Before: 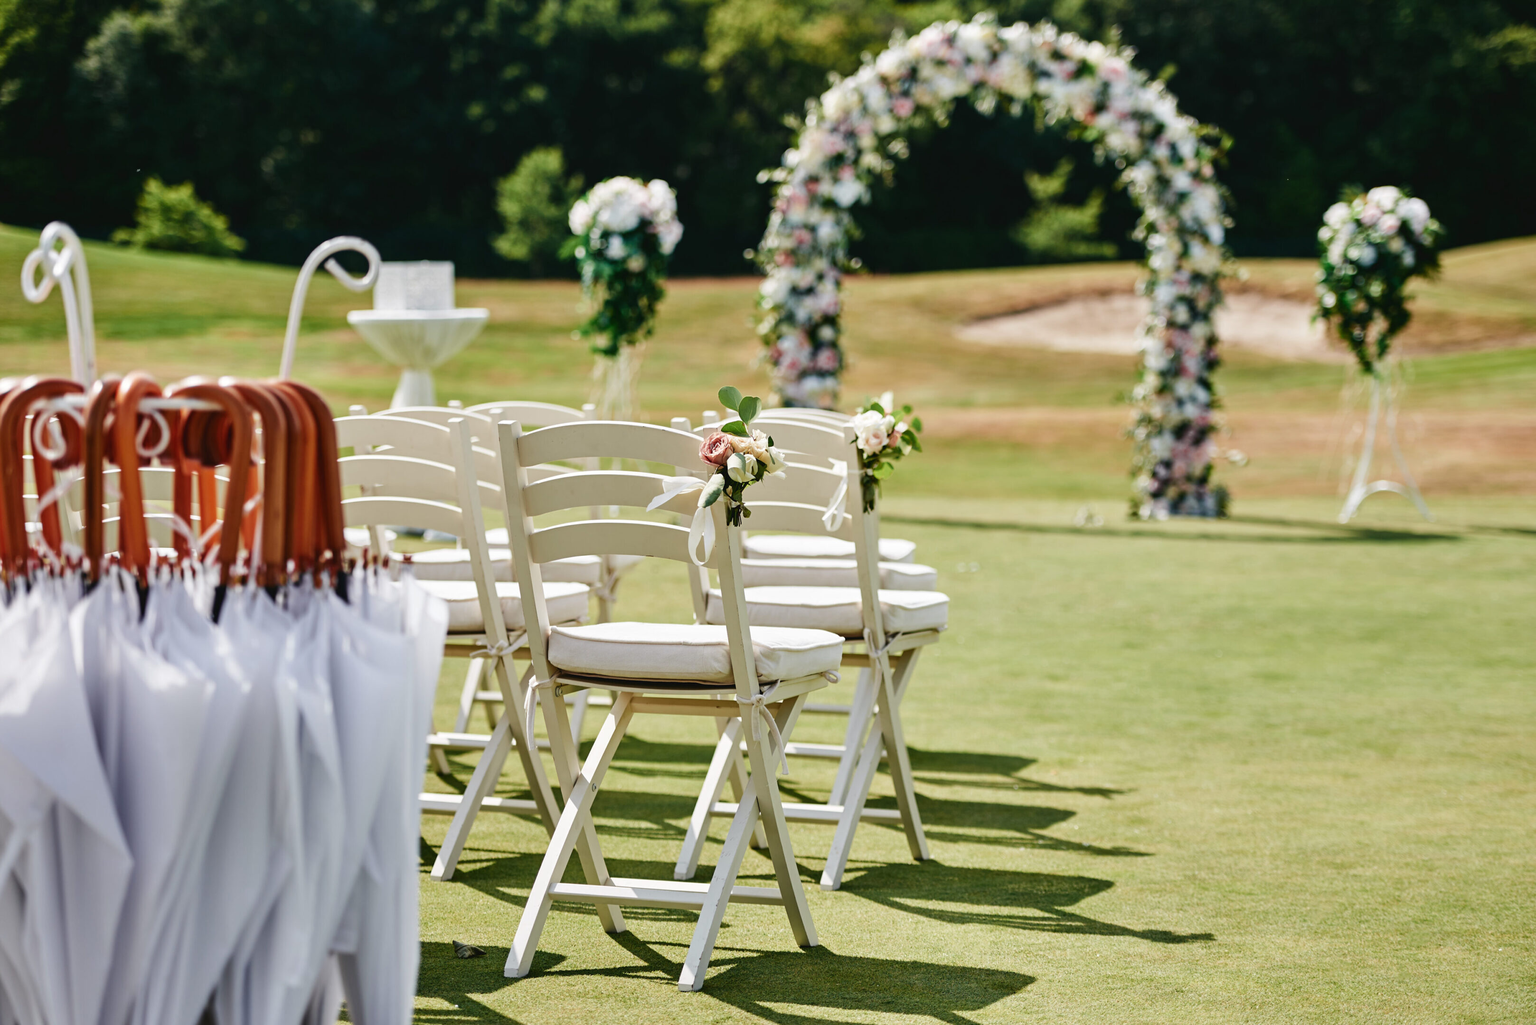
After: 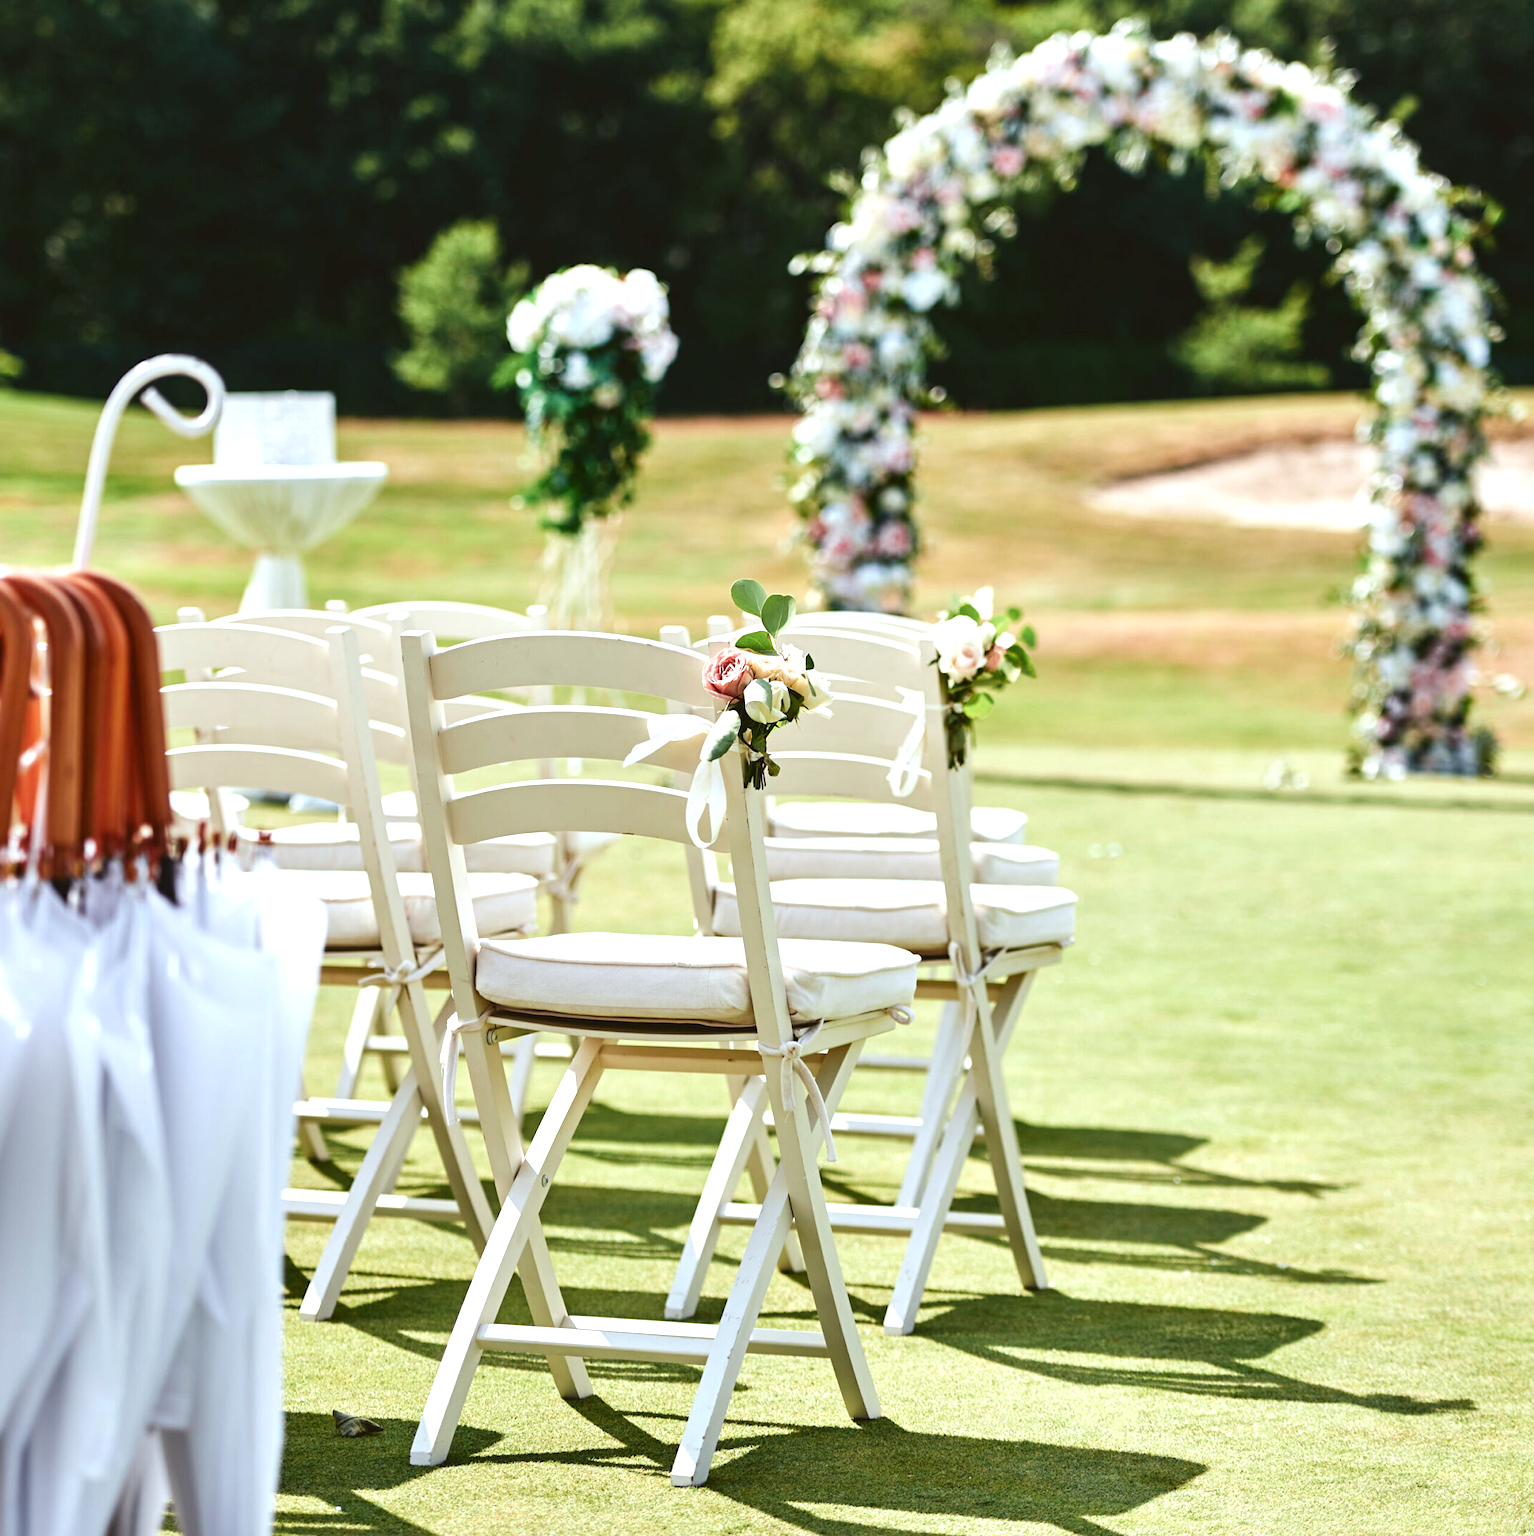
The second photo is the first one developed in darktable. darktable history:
color correction: highlights a* -3.28, highlights b* -6.24, shadows a* 3.1, shadows b* 5.19
exposure: black level correction 0, exposure 0.7 EV, compensate exposure bias true, compensate highlight preservation false
crop and rotate: left 15.055%, right 18.278%
